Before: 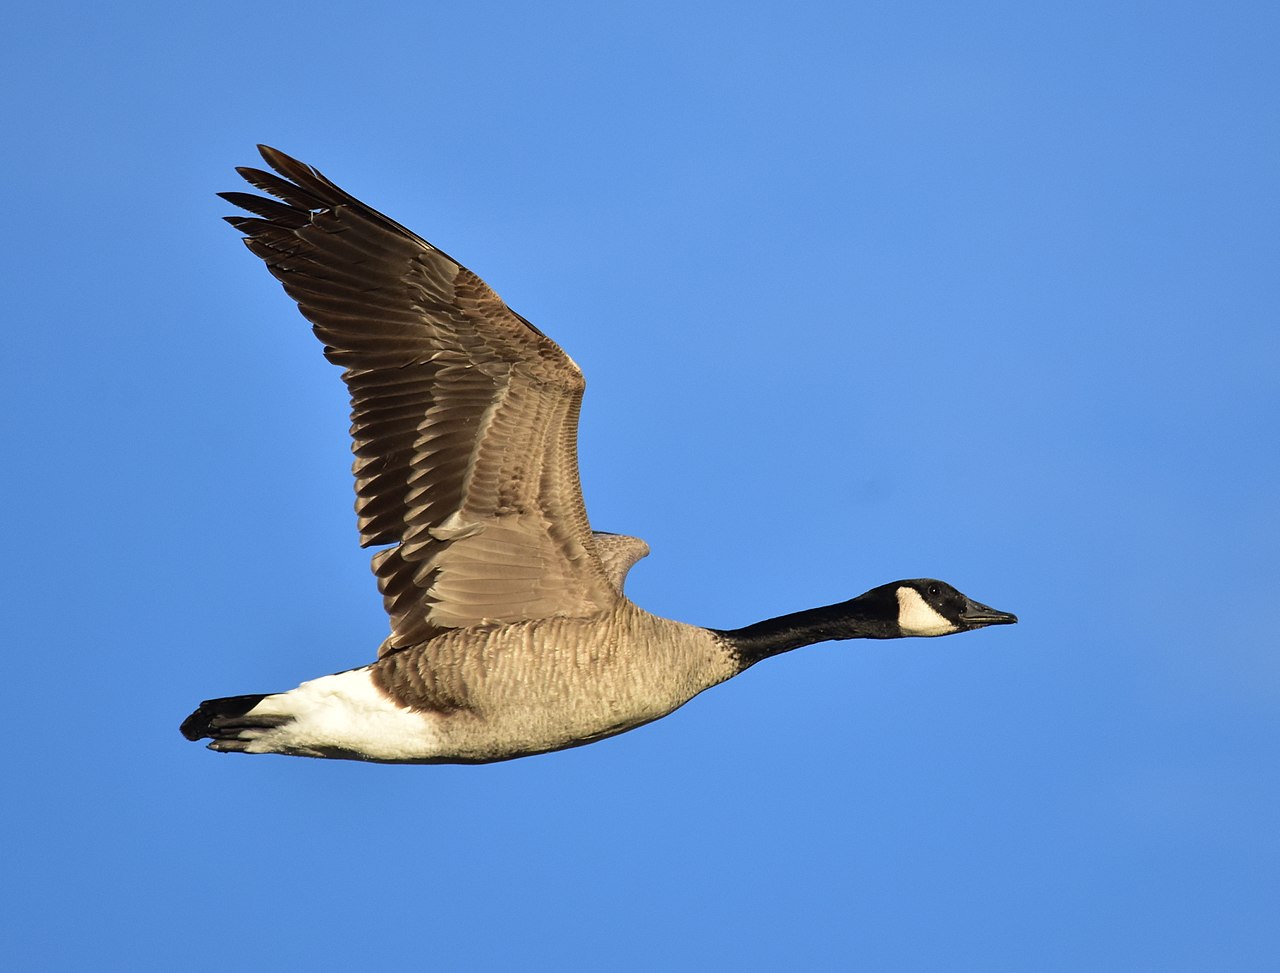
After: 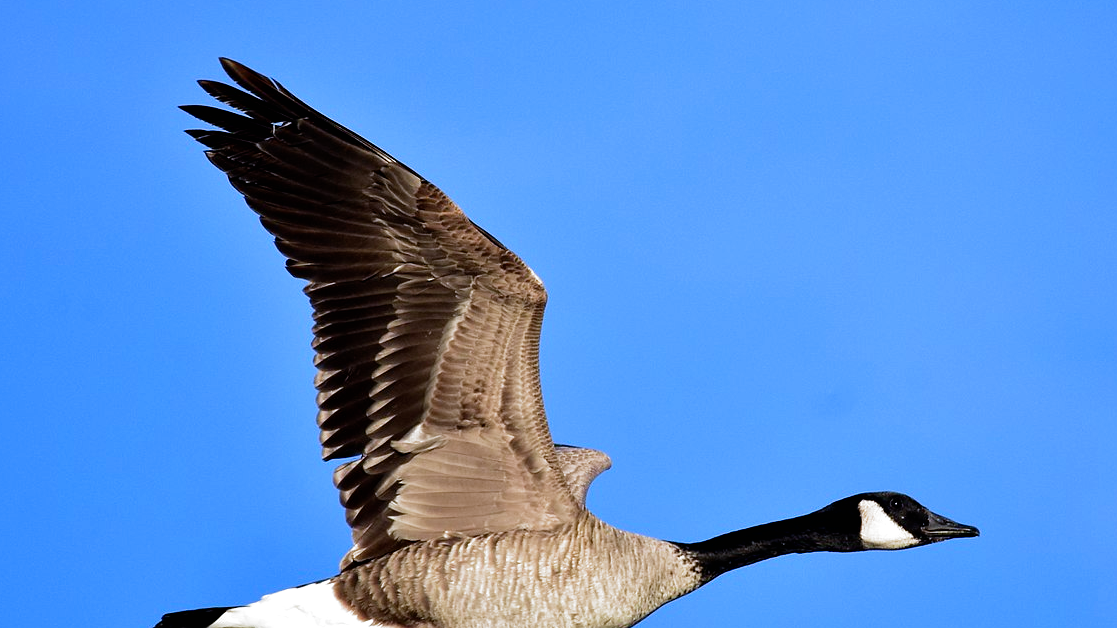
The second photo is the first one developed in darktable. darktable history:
filmic rgb: black relative exposure -8.2 EV, white relative exposure 2.2 EV, threshold 3 EV, hardness 7.11, latitude 75%, contrast 1.325, highlights saturation mix -2%, shadows ↔ highlights balance 30%, preserve chrominance no, color science v5 (2021), contrast in shadows safe, contrast in highlights safe, enable highlight reconstruction true
crop: left 3.015%, top 8.969%, right 9.647%, bottom 26.457%
color calibration: illuminant custom, x 0.373, y 0.388, temperature 4269.97 K
